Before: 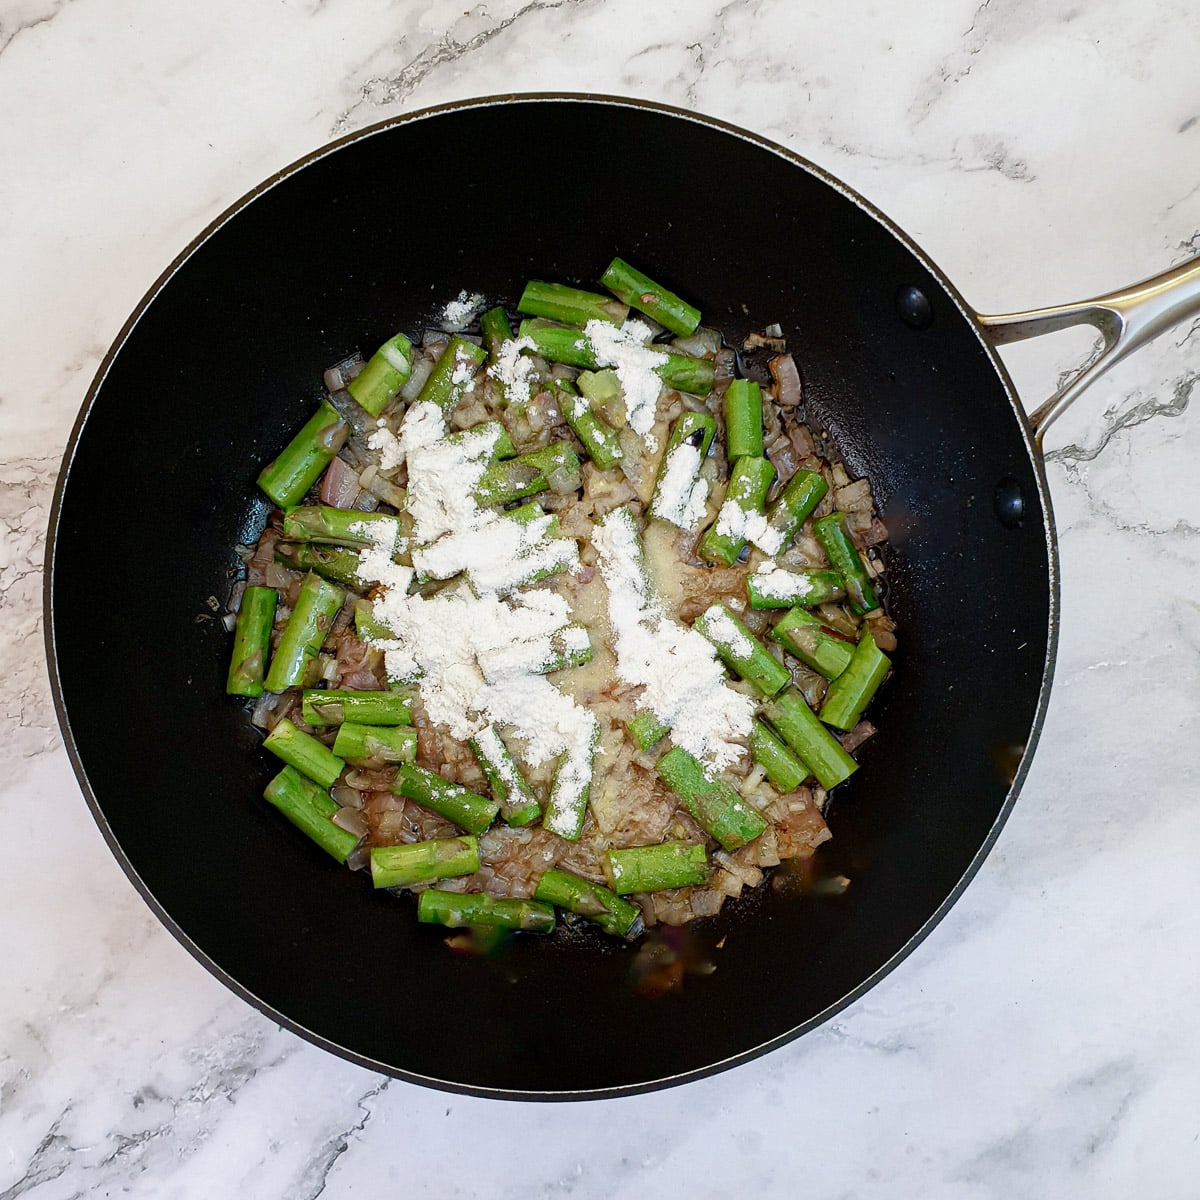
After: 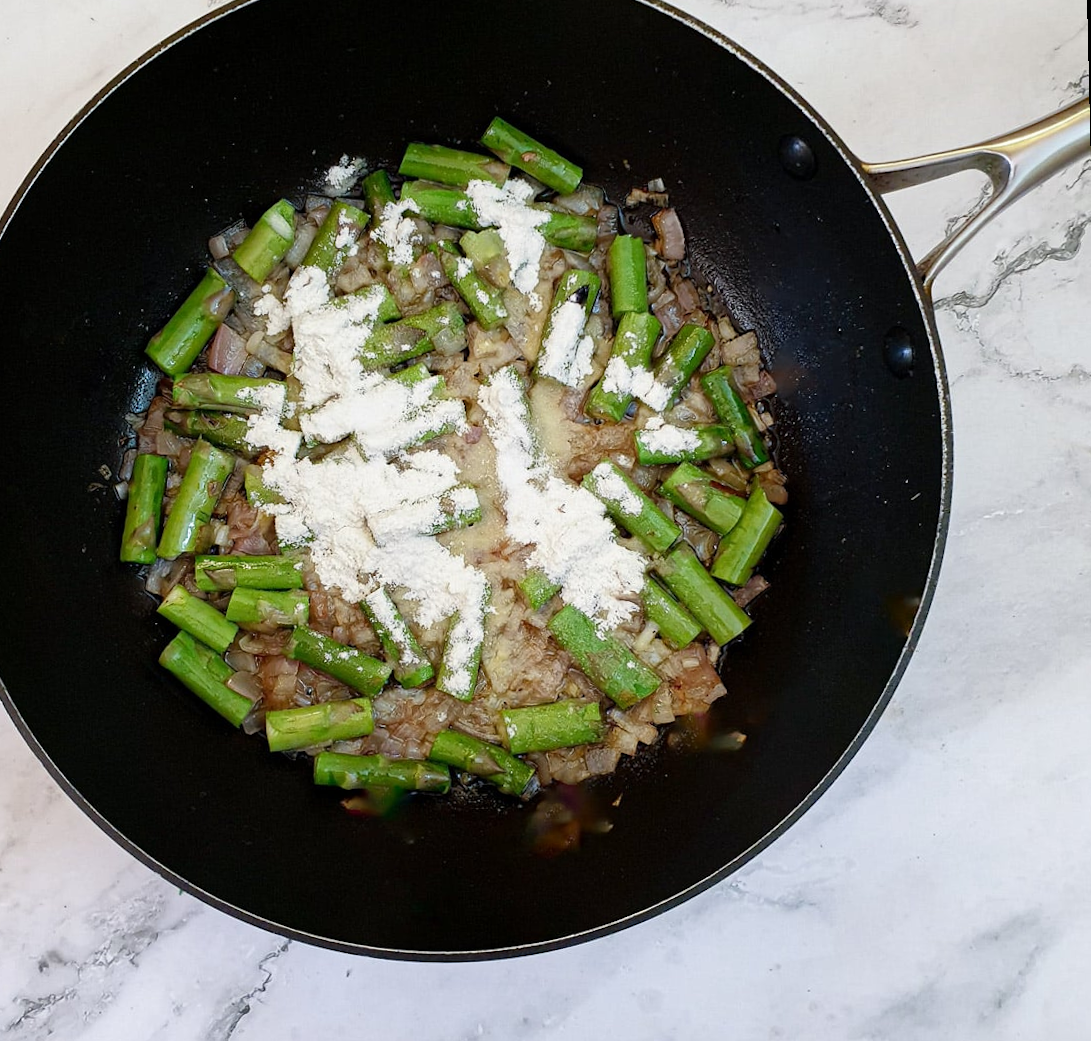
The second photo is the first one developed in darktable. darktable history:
crop and rotate: left 8.262%, top 9.226%
rotate and perspective: rotation -1.32°, lens shift (horizontal) -0.031, crop left 0.015, crop right 0.985, crop top 0.047, crop bottom 0.982
